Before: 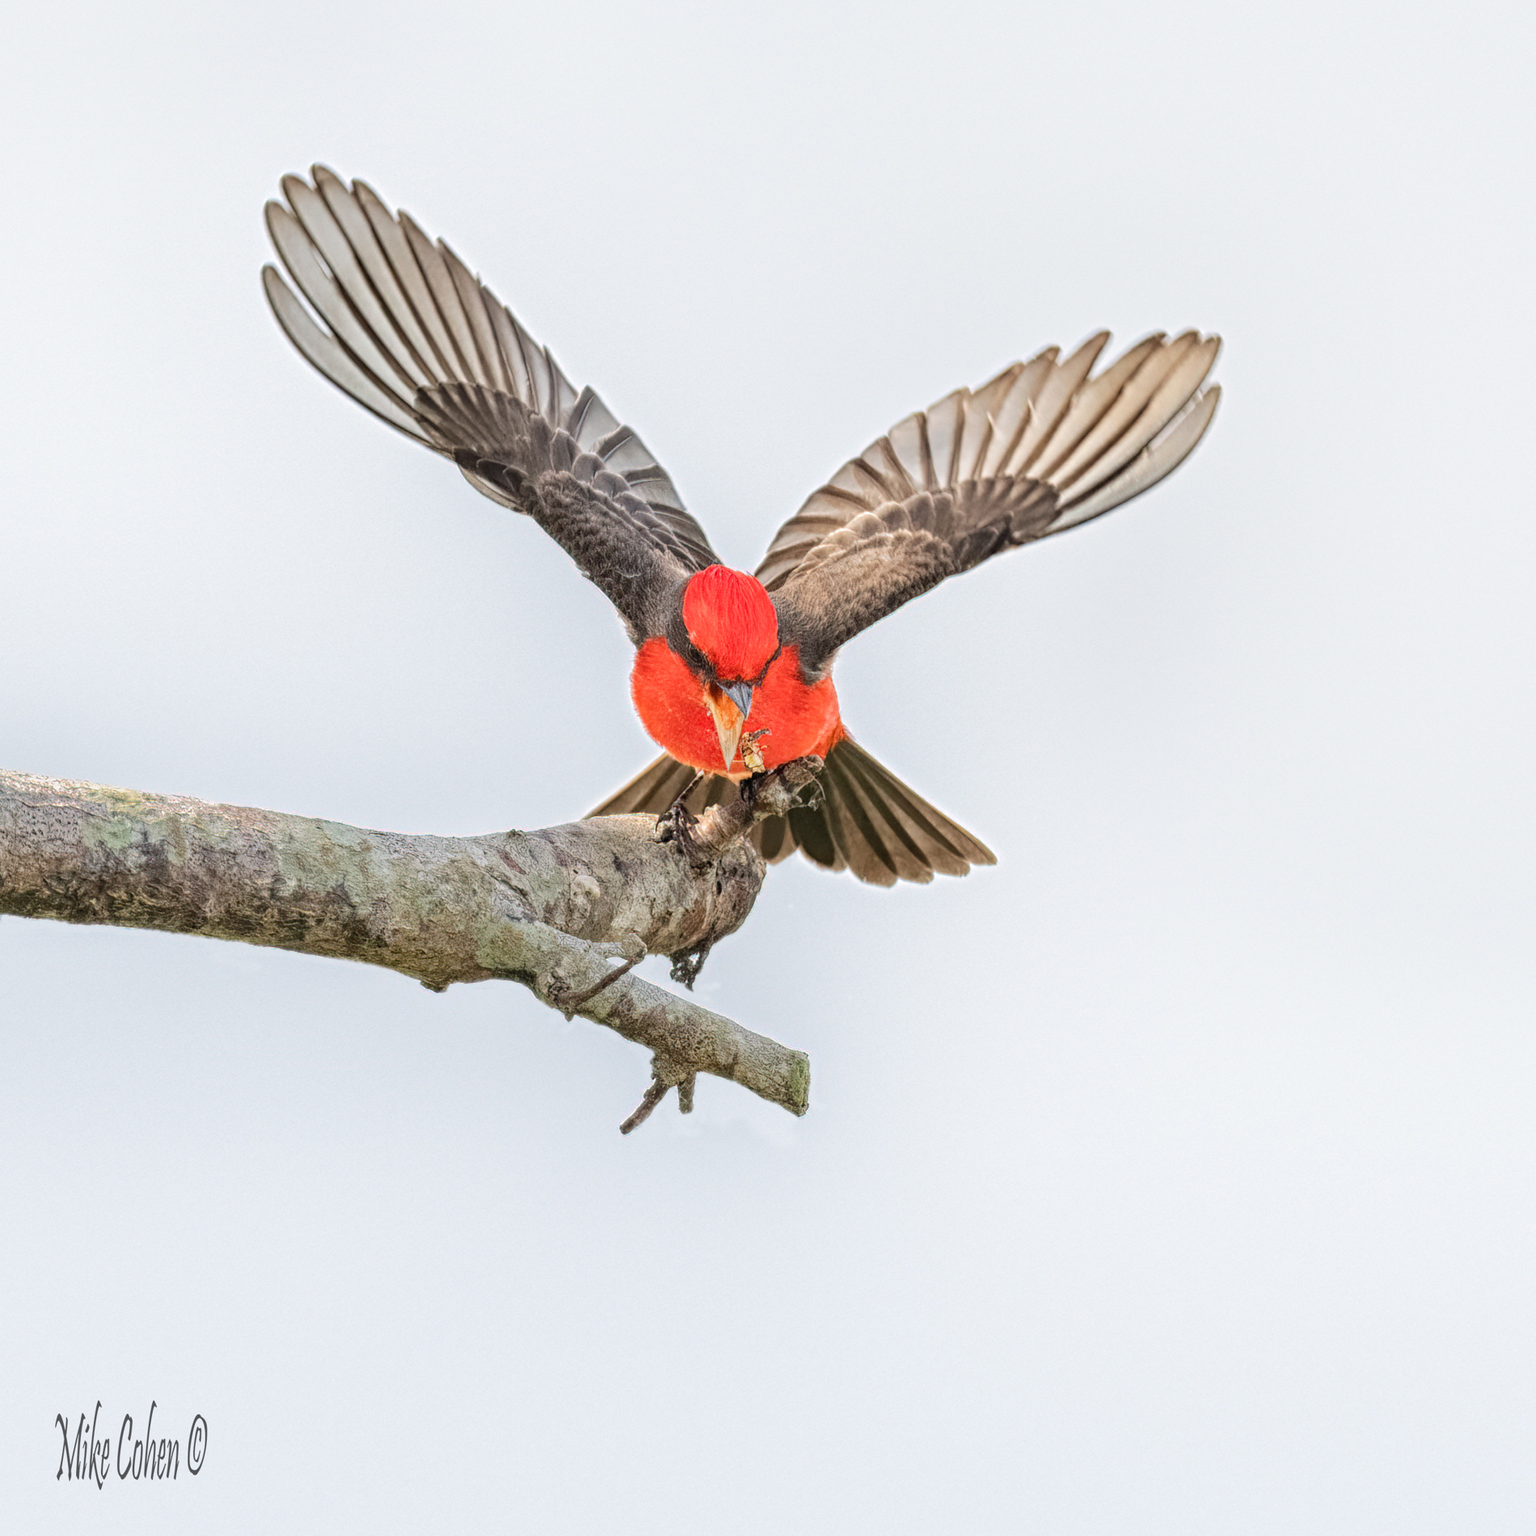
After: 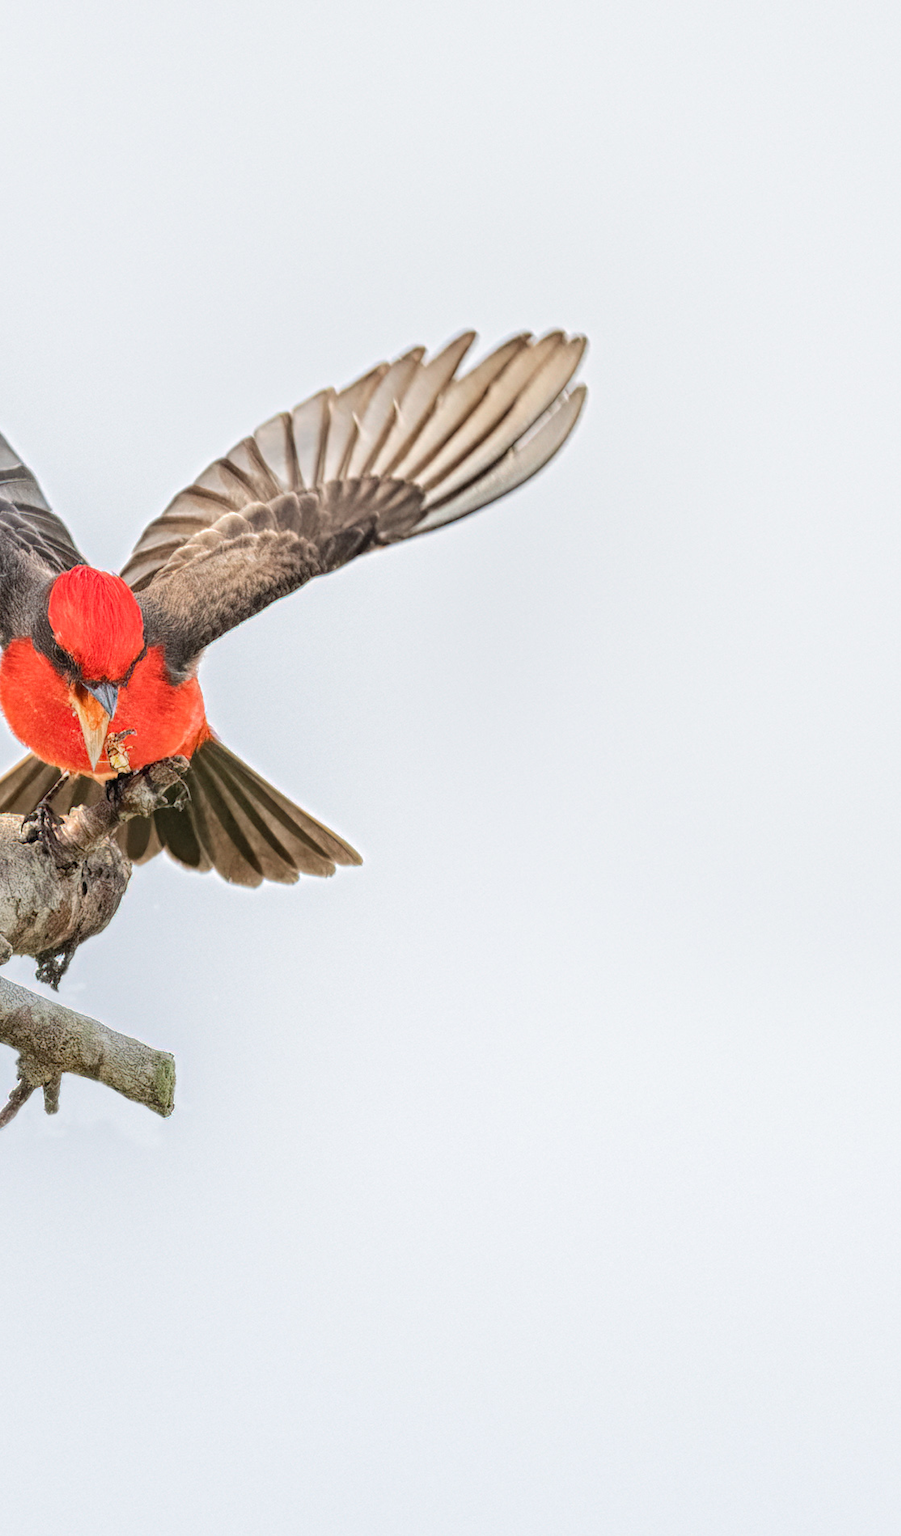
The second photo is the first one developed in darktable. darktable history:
crop: left 41.359%
